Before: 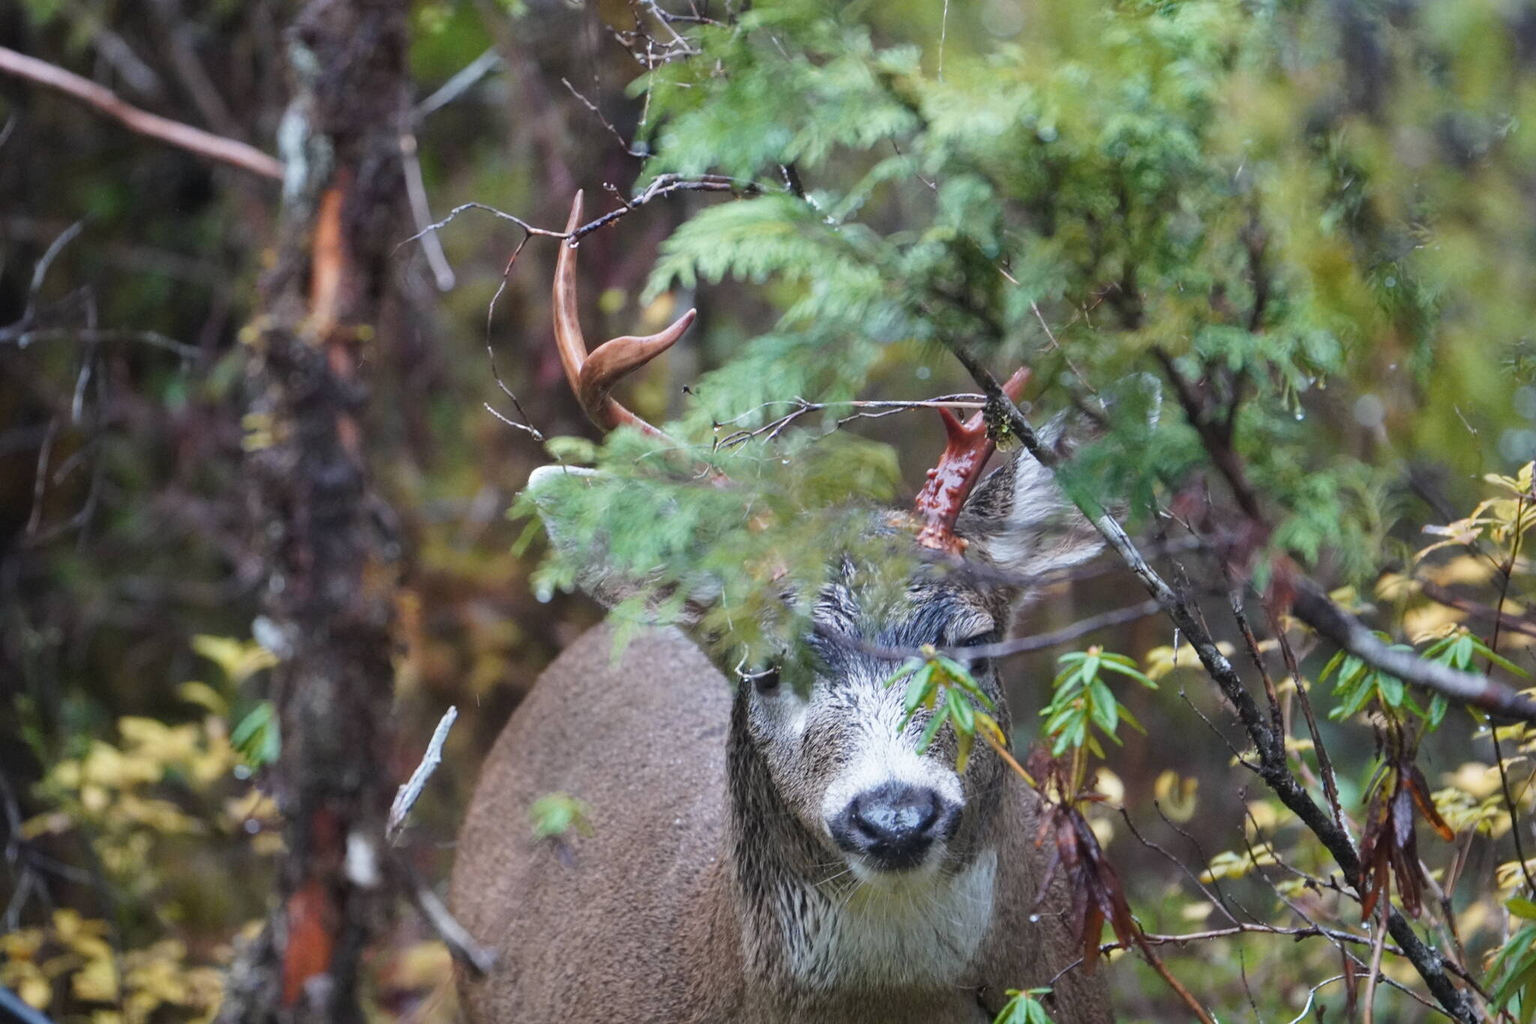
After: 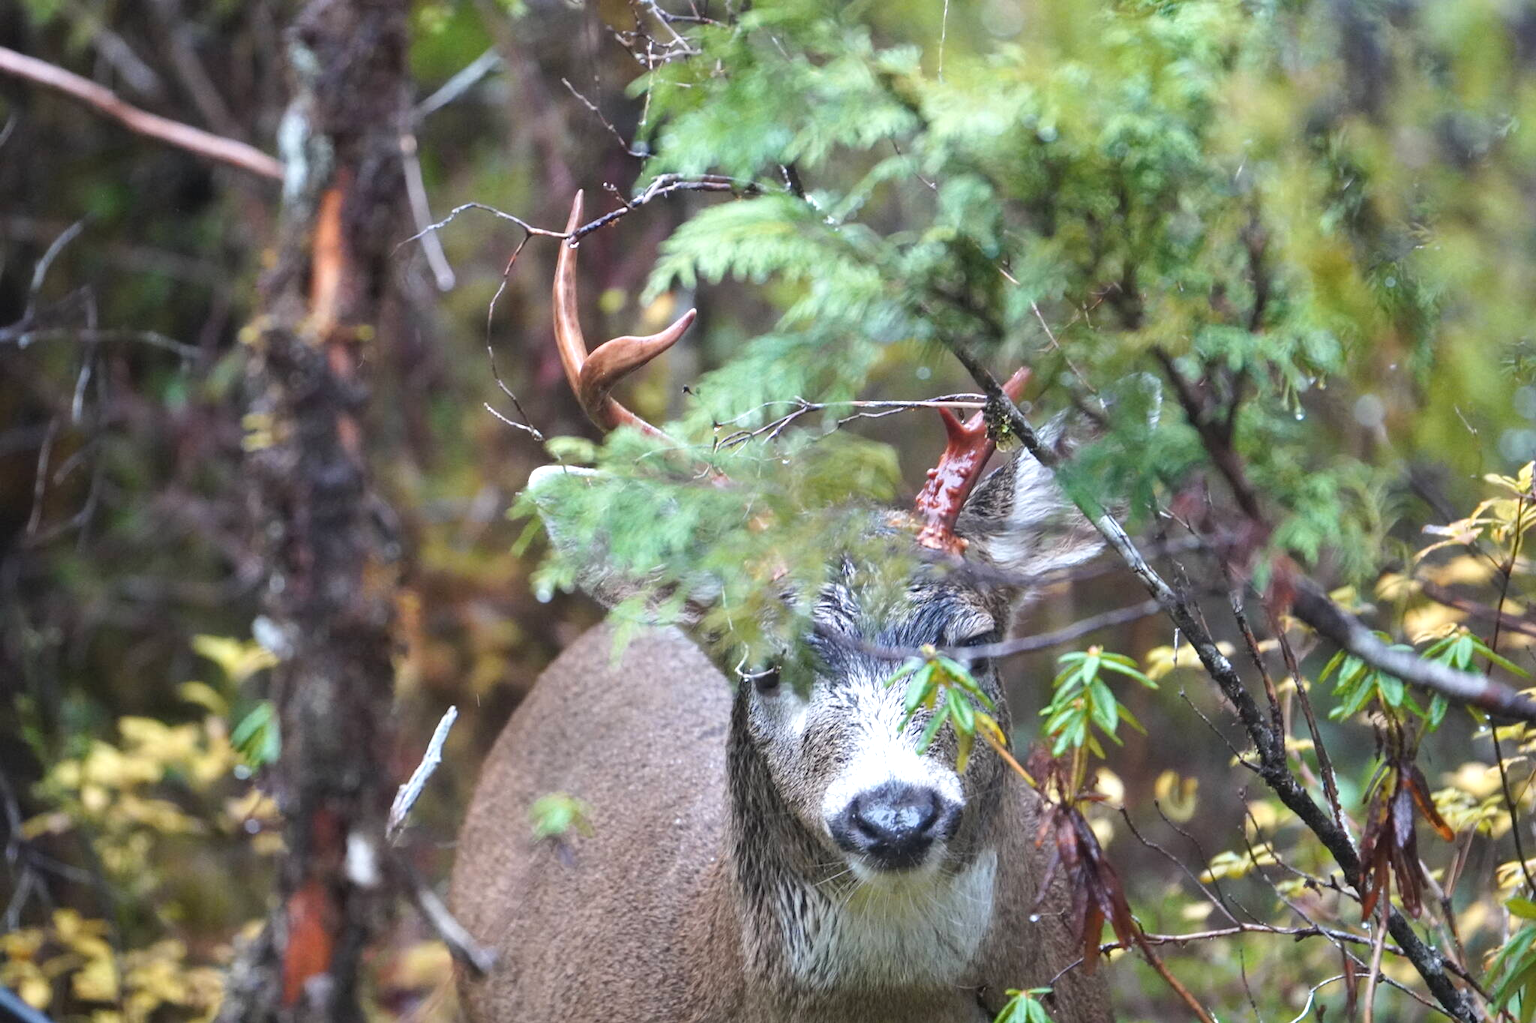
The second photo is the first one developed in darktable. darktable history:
exposure: black level correction 0, exposure 0.5 EV, compensate exposure bias true, compensate highlight preservation false
tone equalizer: -7 EV 0.13 EV, smoothing diameter 25%, edges refinement/feathering 10, preserve details guided filter
